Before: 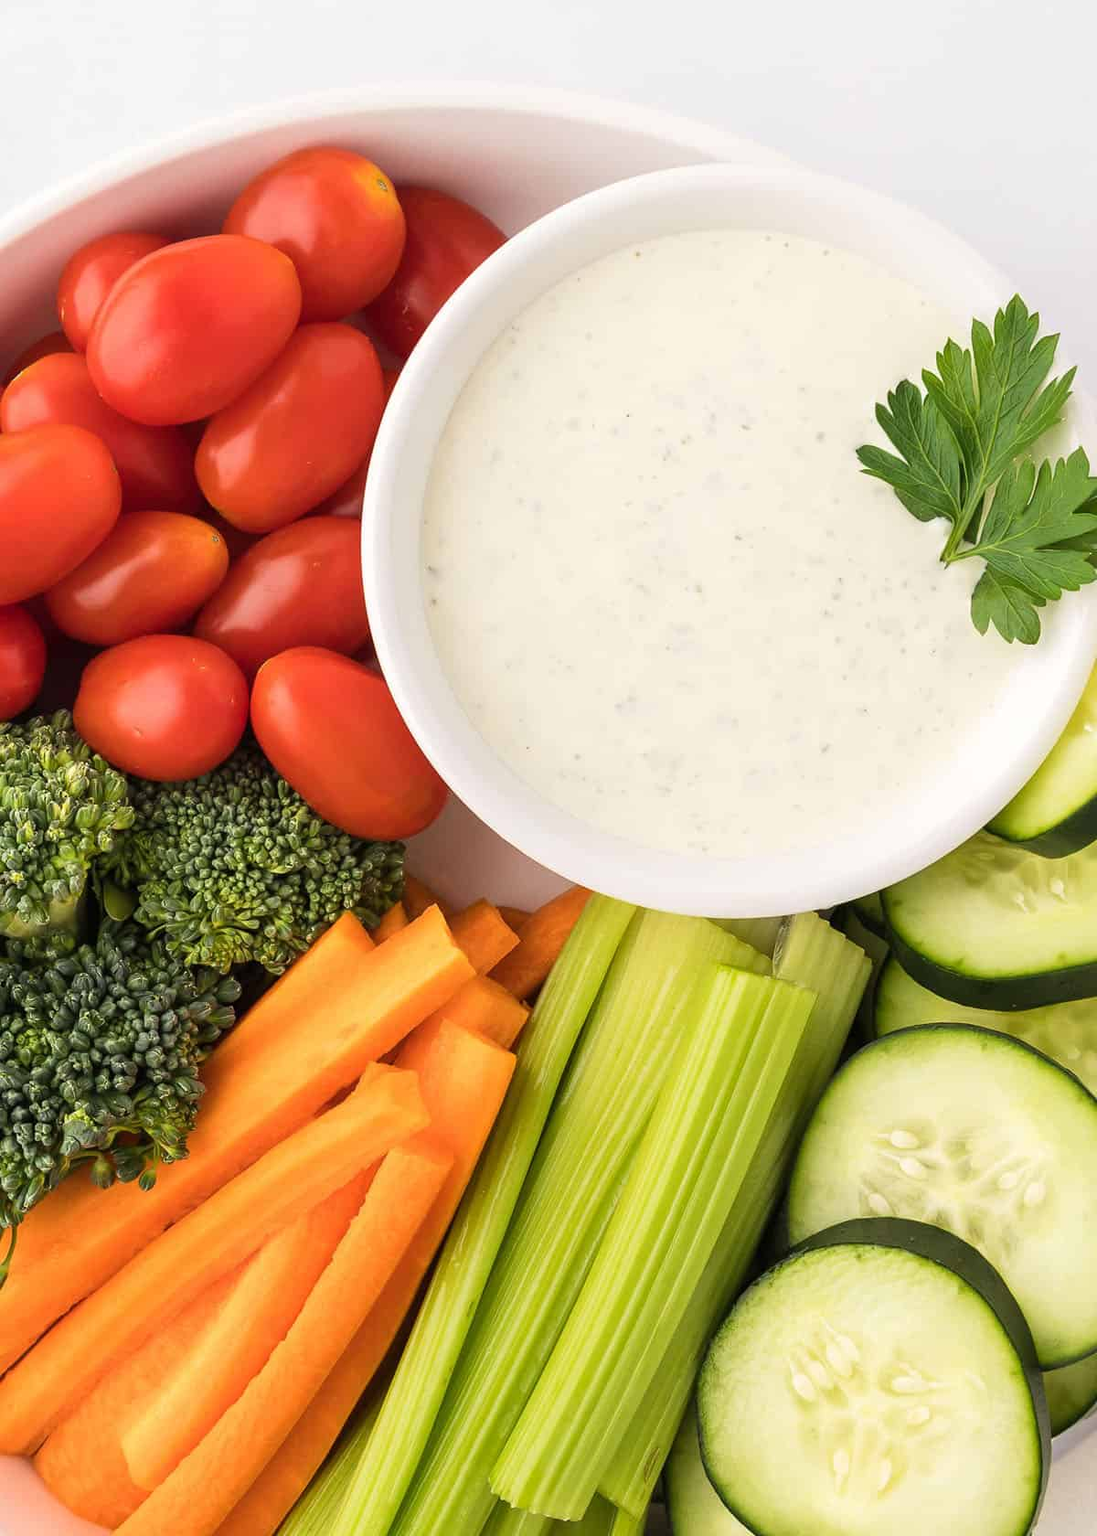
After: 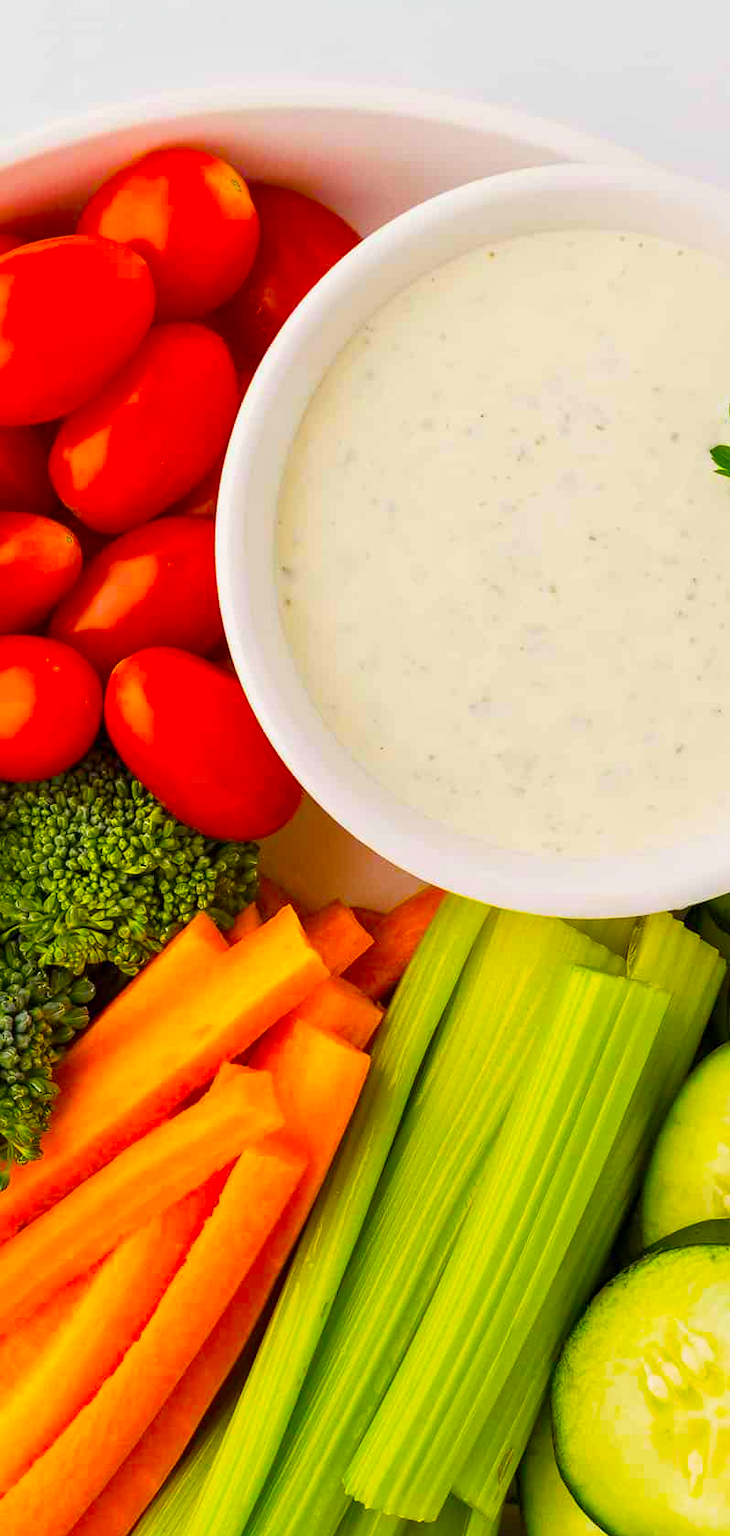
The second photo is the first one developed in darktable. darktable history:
color balance: input saturation 134.34%, contrast -10.04%, contrast fulcrum 19.67%, output saturation 133.51%
rotate and perspective: crop left 0, crop top 0
color balance rgb: perceptual saturation grading › global saturation 10%, global vibrance 10%
crop and rotate: left 13.409%, right 19.924%
haze removal: compatibility mode true, adaptive false
local contrast: mode bilateral grid, contrast 25, coarseness 50, detail 123%, midtone range 0.2
exposure: compensate highlight preservation false
tone equalizer: on, module defaults
